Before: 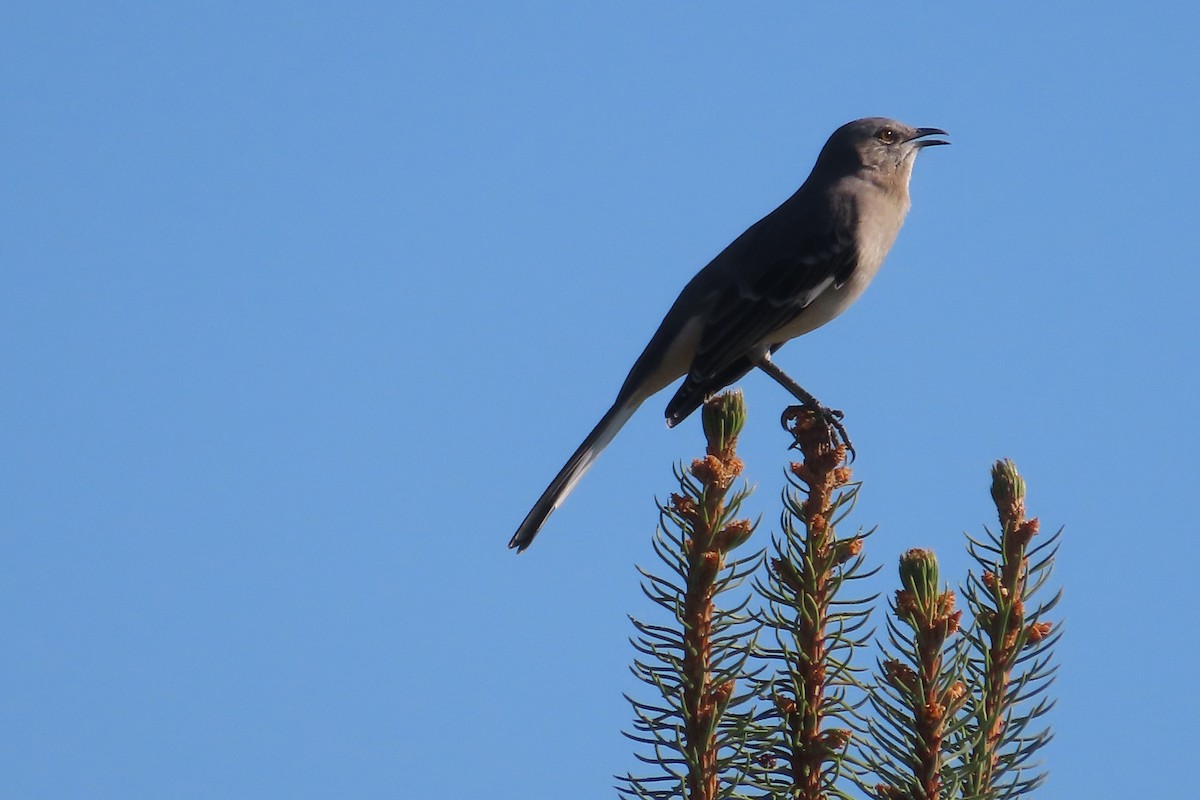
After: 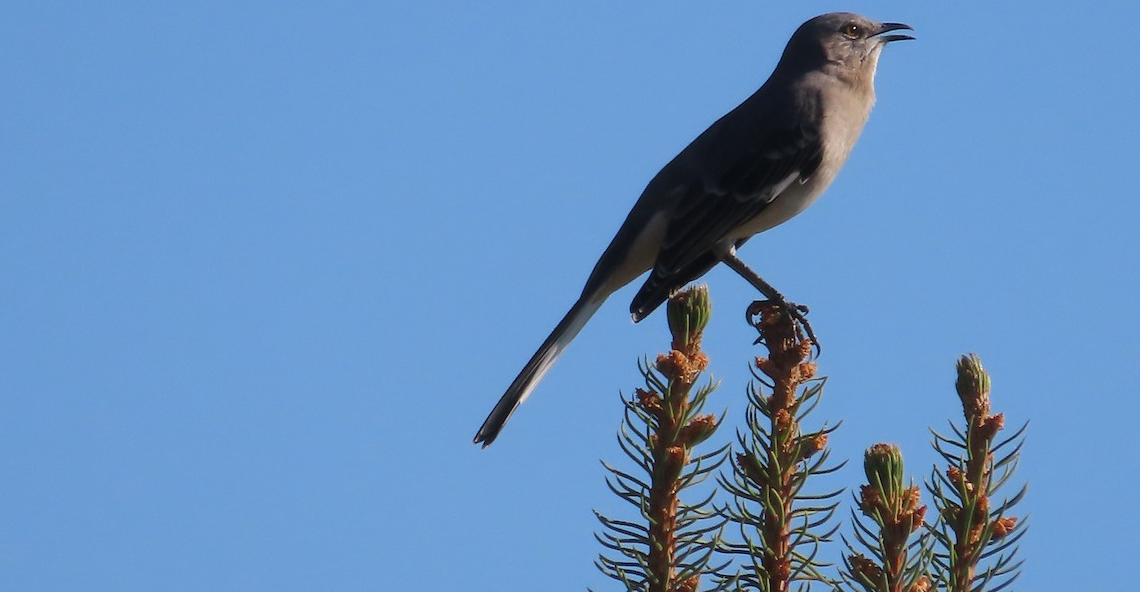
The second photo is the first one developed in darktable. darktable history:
crop and rotate: left 2.991%, top 13.302%, right 1.981%, bottom 12.636%
